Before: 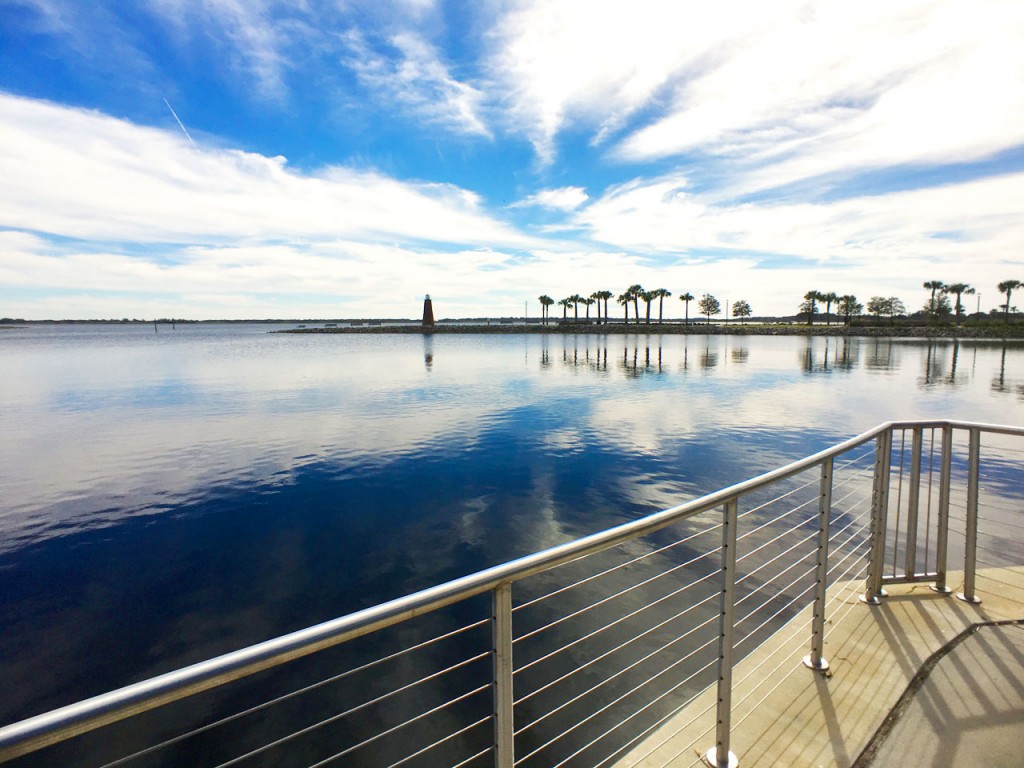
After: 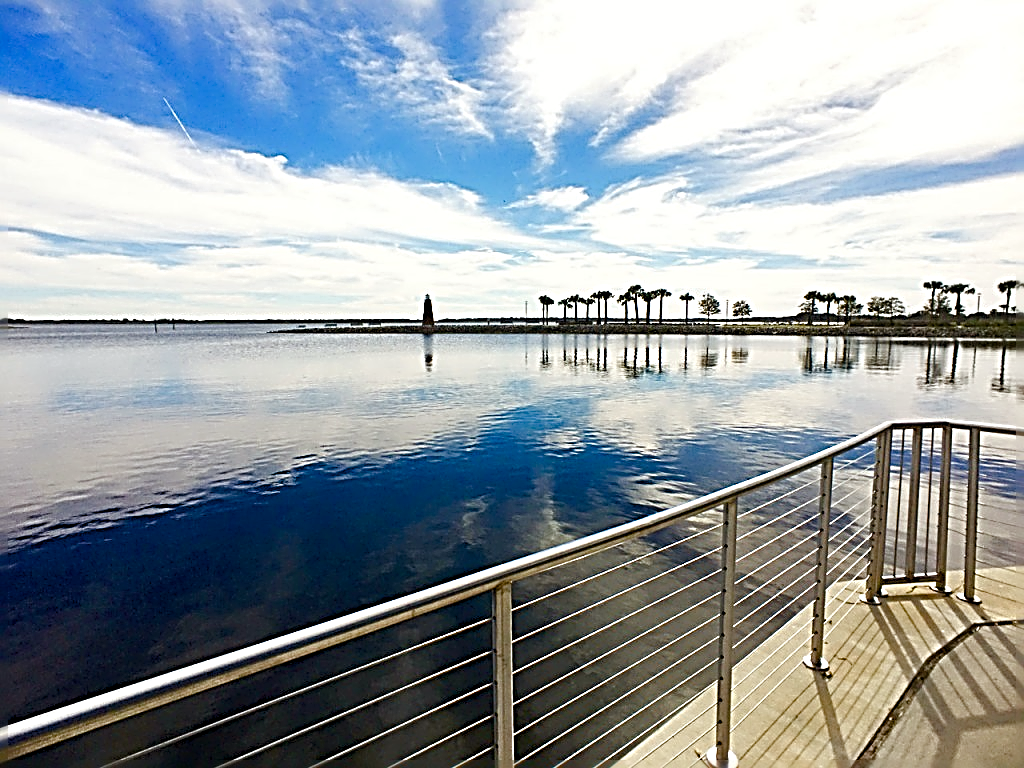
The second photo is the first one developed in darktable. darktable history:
color balance rgb: power › chroma 0.696%, power › hue 60°, perceptual saturation grading › global saturation 20%, perceptual saturation grading › highlights -50.334%, perceptual saturation grading › shadows 30.747%, global vibrance 8.442%
sharpen: radius 3.145, amount 1.733
